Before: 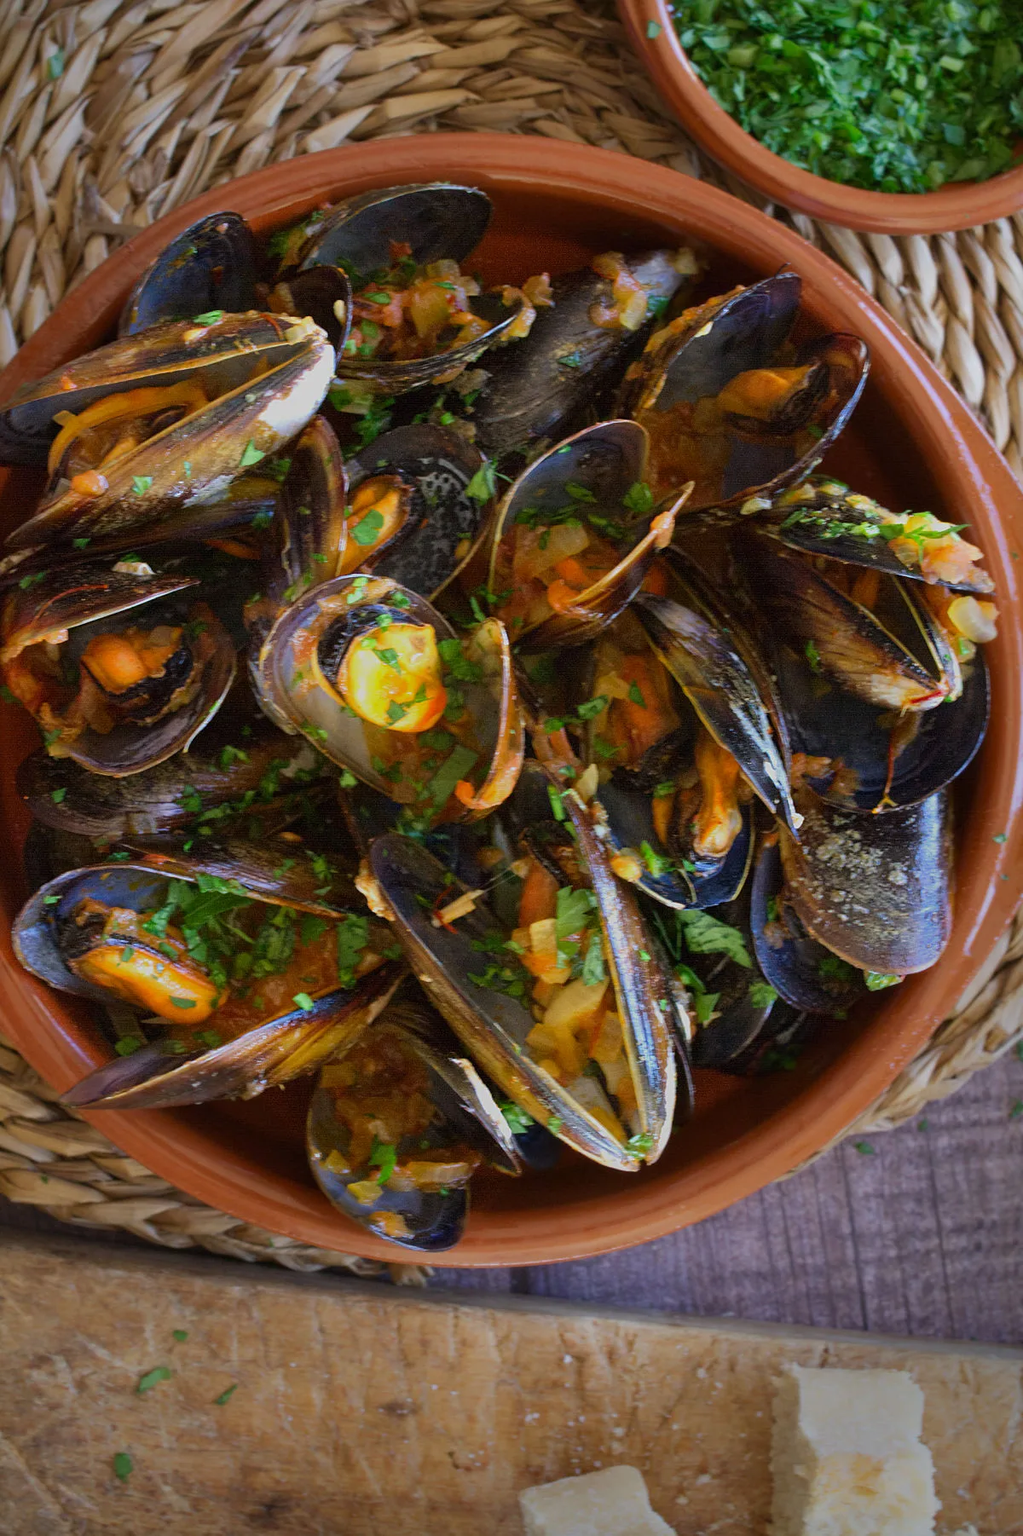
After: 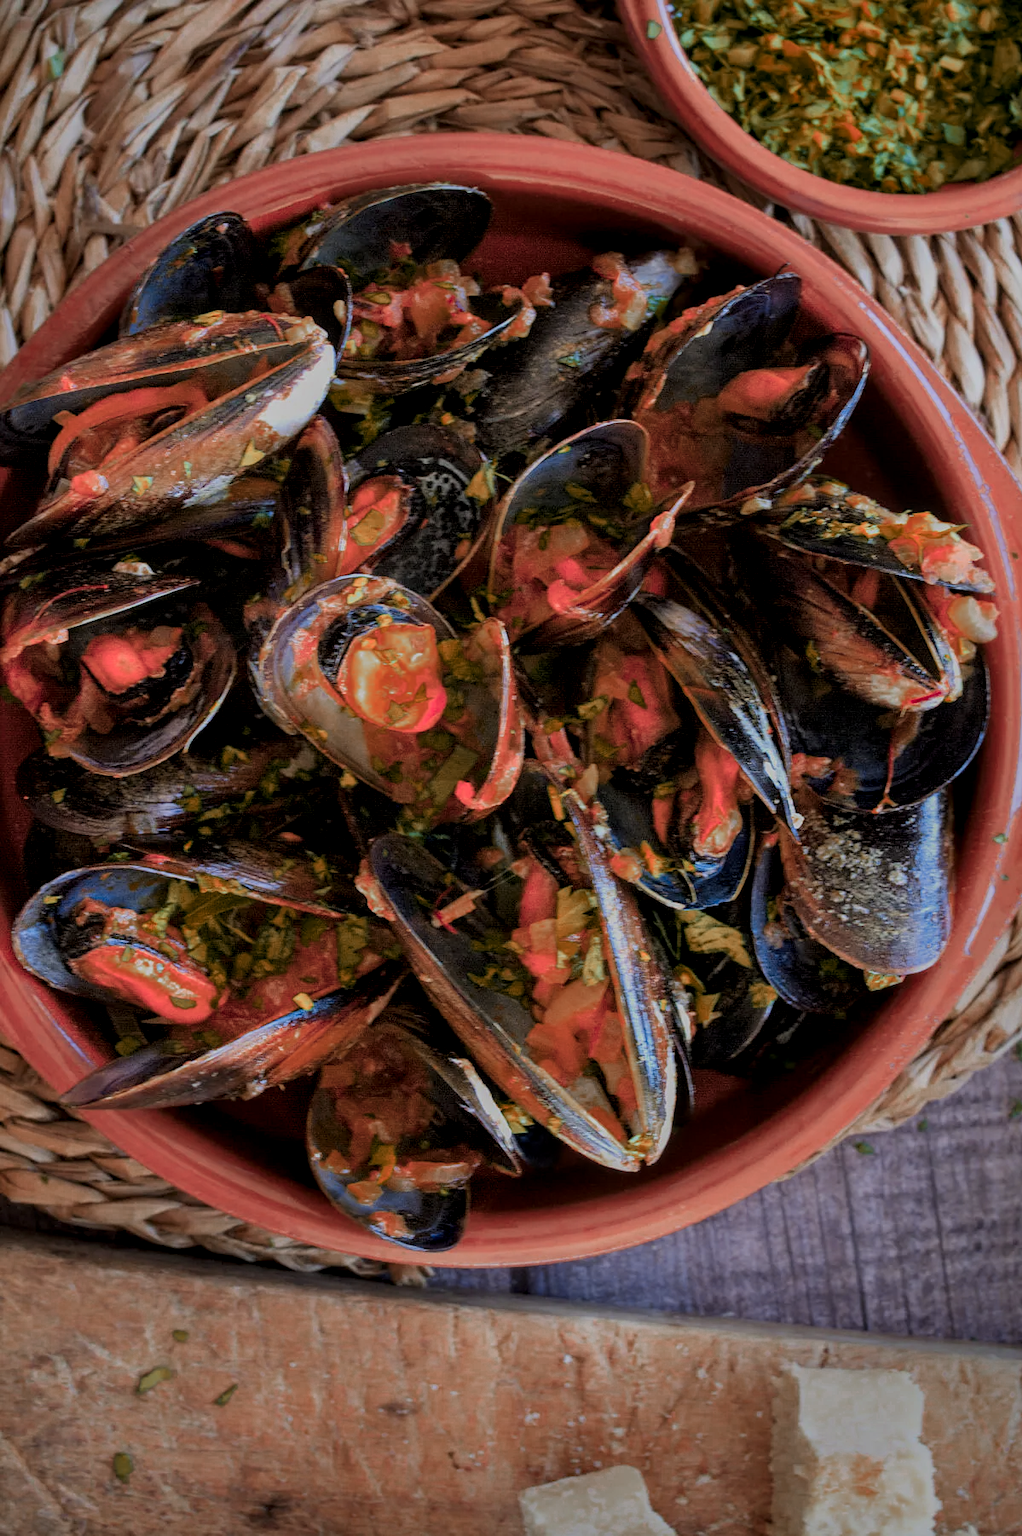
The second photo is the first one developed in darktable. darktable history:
local contrast: on, module defaults
filmic rgb: black relative exposure -7.65 EV, white relative exposure 4.56 EV, hardness 3.61, color science v6 (2022)
color zones: curves: ch0 [(0.006, 0.385) (0.143, 0.563) (0.243, 0.321) (0.352, 0.464) (0.516, 0.456) (0.625, 0.5) (0.75, 0.5) (0.875, 0.5)]; ch1 [(0, 0.5) (0.134, 0.504) (0.246, 0.463) (0.421, 0.515) (0.5, 0.56) (0.625, 0.5) (0.75, 0.5) (0.875, 0.5)]; ch2 [(0, 0.5) (0.131, 0.426) (0.307, 0.289) (0.38, 0.188) (0.513, 0.216) (0.625, 0.548) (0.75, 0.468) (0.838, 0.396) (0.971, 0.311)]
white balance: emerald 1
